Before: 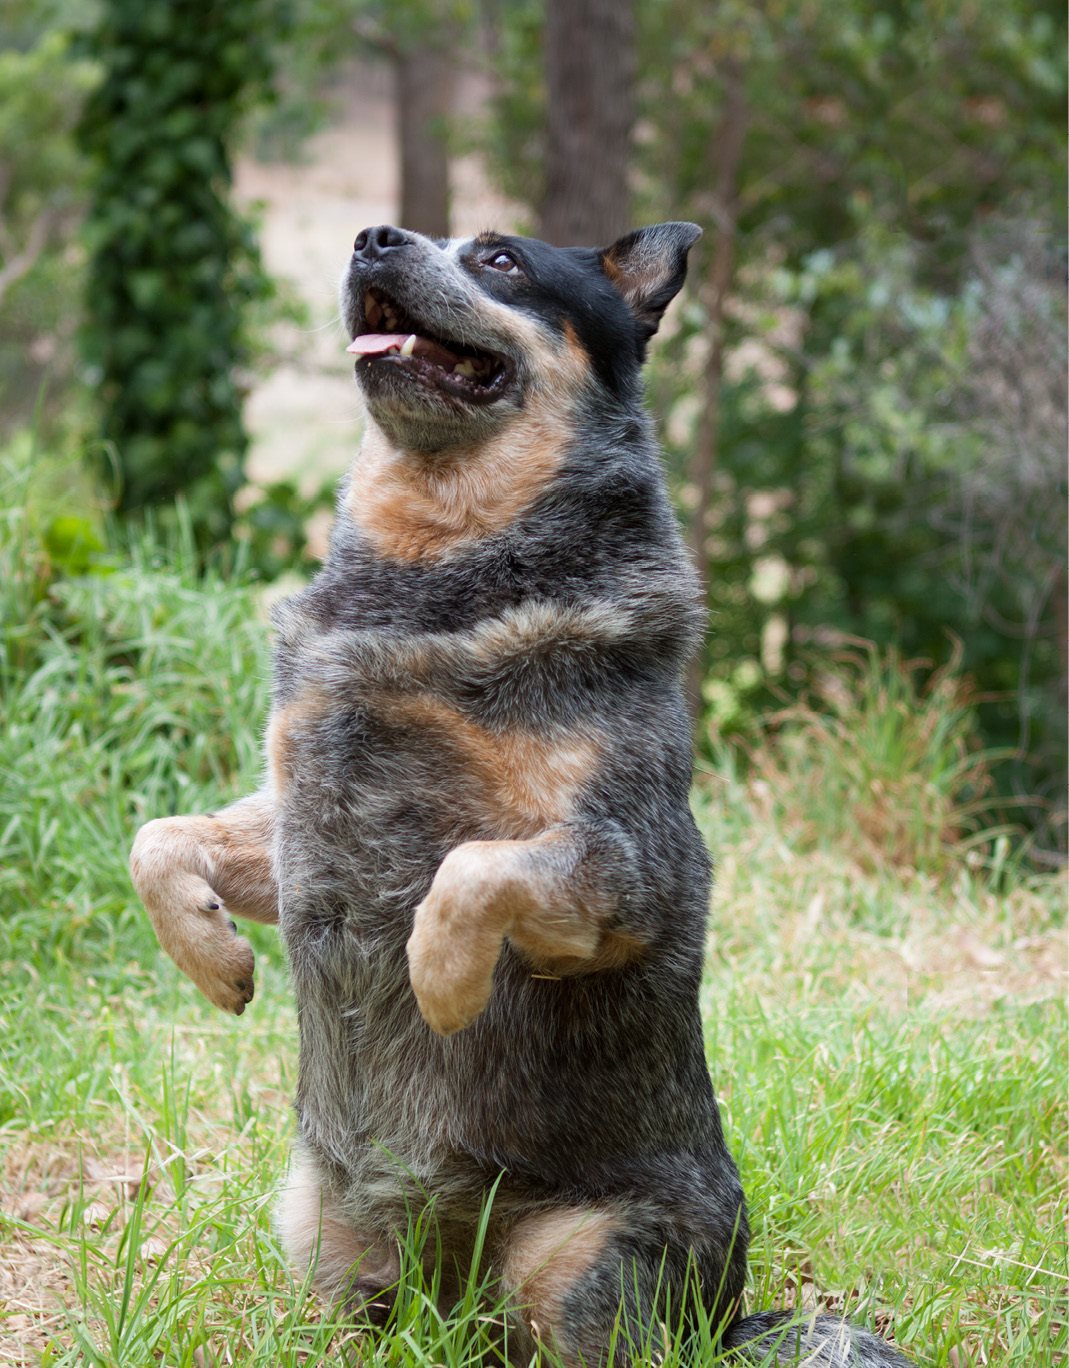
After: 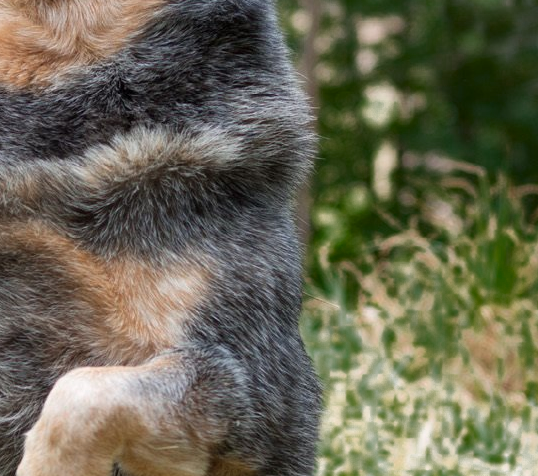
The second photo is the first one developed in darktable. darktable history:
color zones: curves: ch0 [(0.25, 0.5) (0.347, 0.092) (0.75, 0.5)]; ch1 [(0.25, 0.5) (0.33, 0.51) (0.75, 0.5)]
contrast brightness saturation: saturation -0.049
crop: left 36.548%, top 34.677%, right 13.04%, bottom 30.502%
